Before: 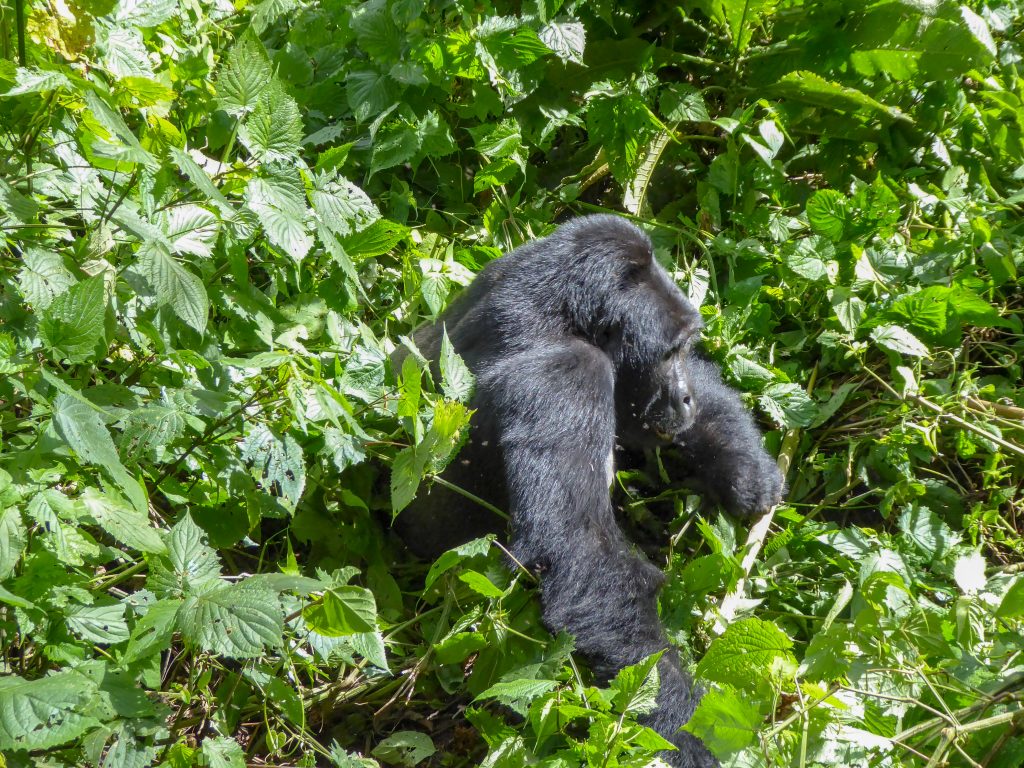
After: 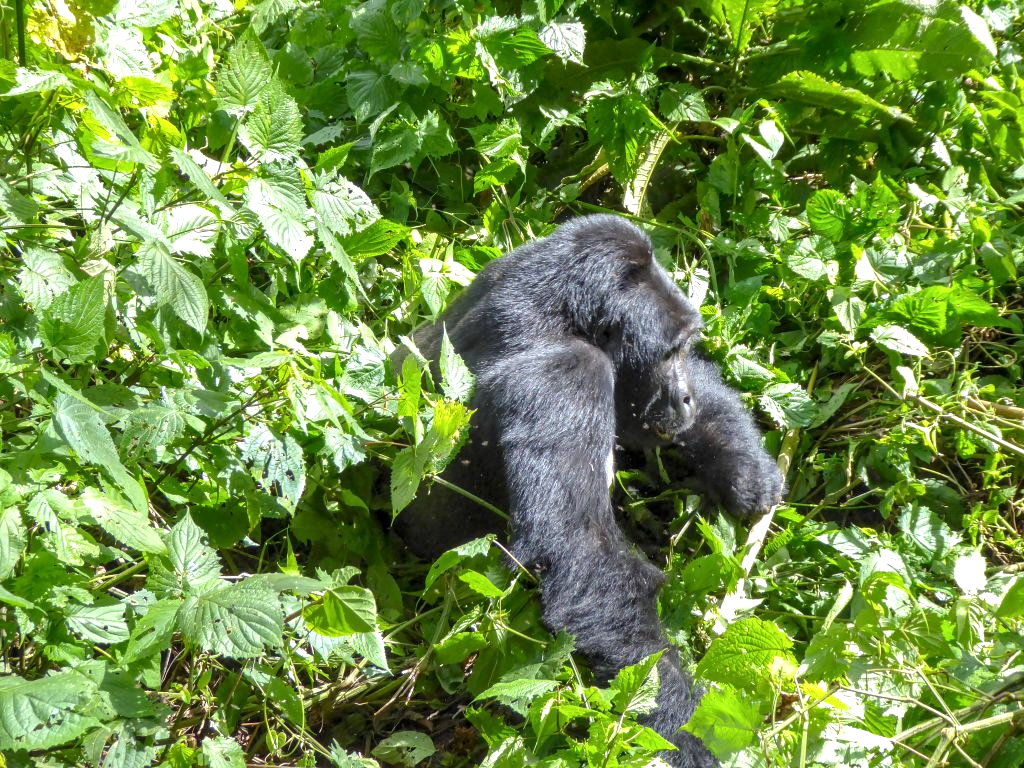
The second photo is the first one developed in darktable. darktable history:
local contrast: highlights 104%, shadows 101%, detail 120%, midtone range 0.2
exposure: black level correction 0, exposure 0.5 EV, compensate highlight preservation false
